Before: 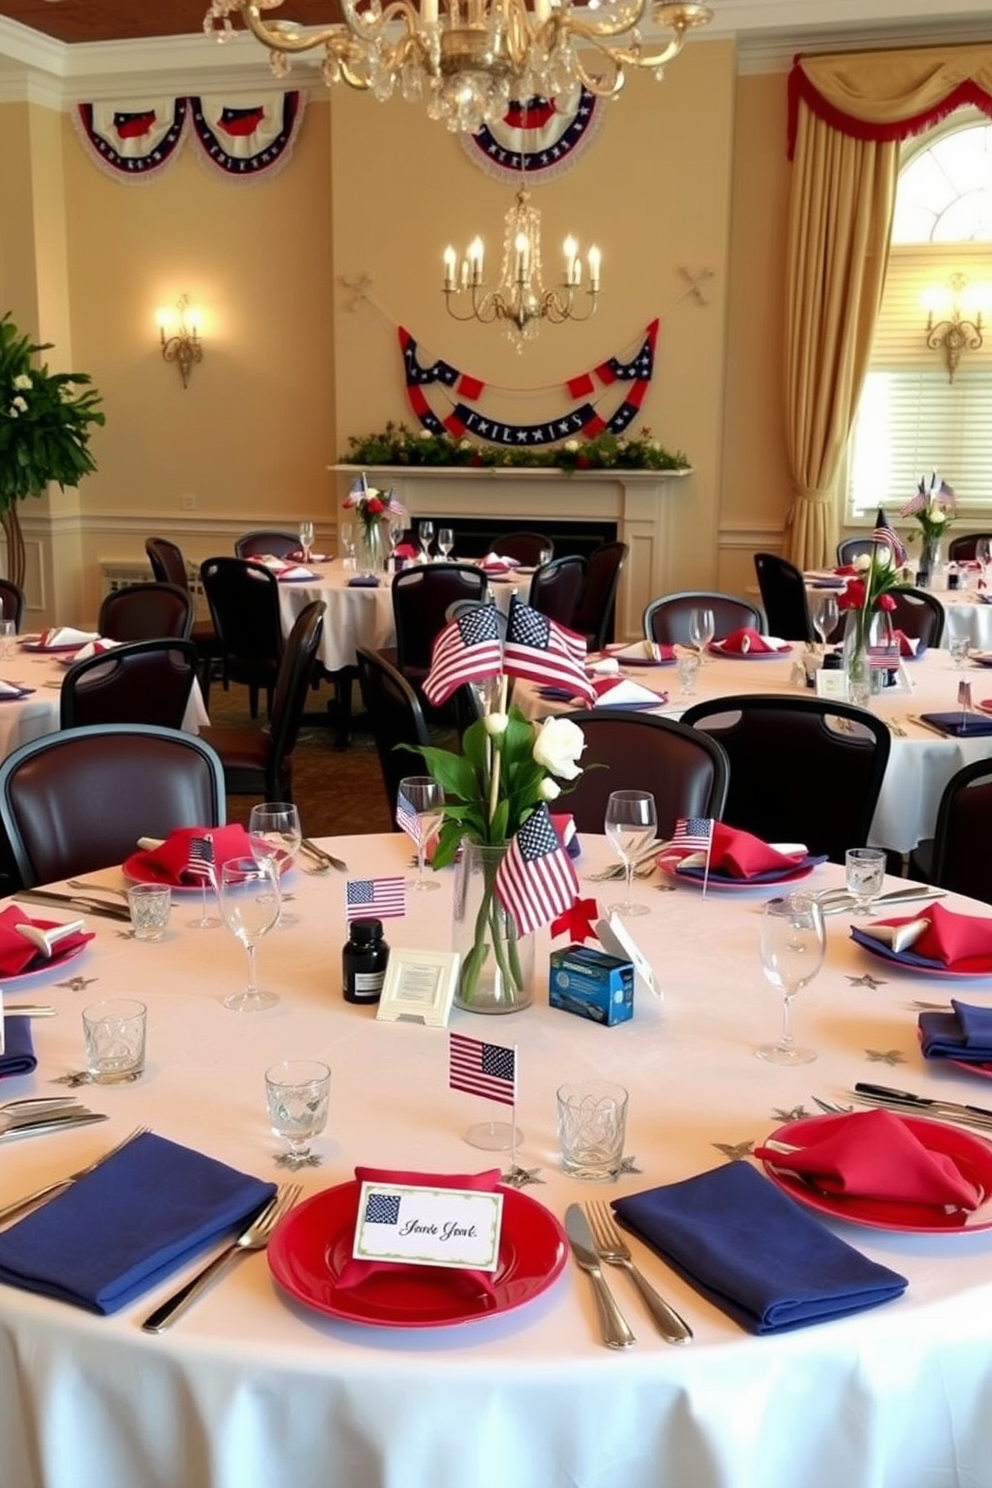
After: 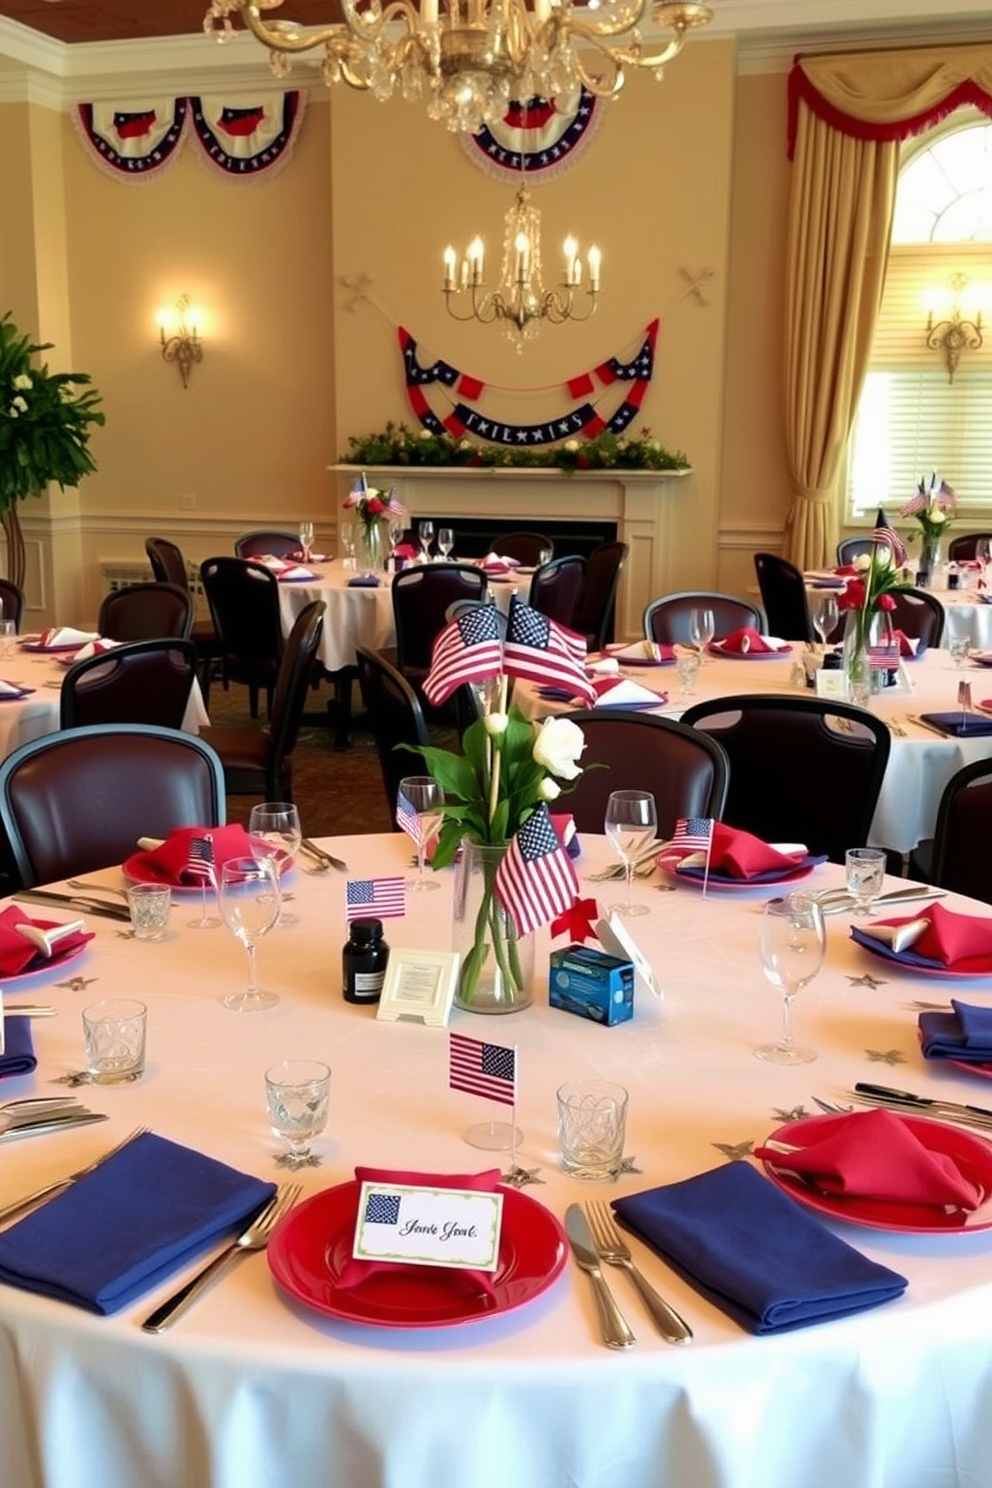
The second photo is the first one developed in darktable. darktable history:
velvia: strength 36.01%
